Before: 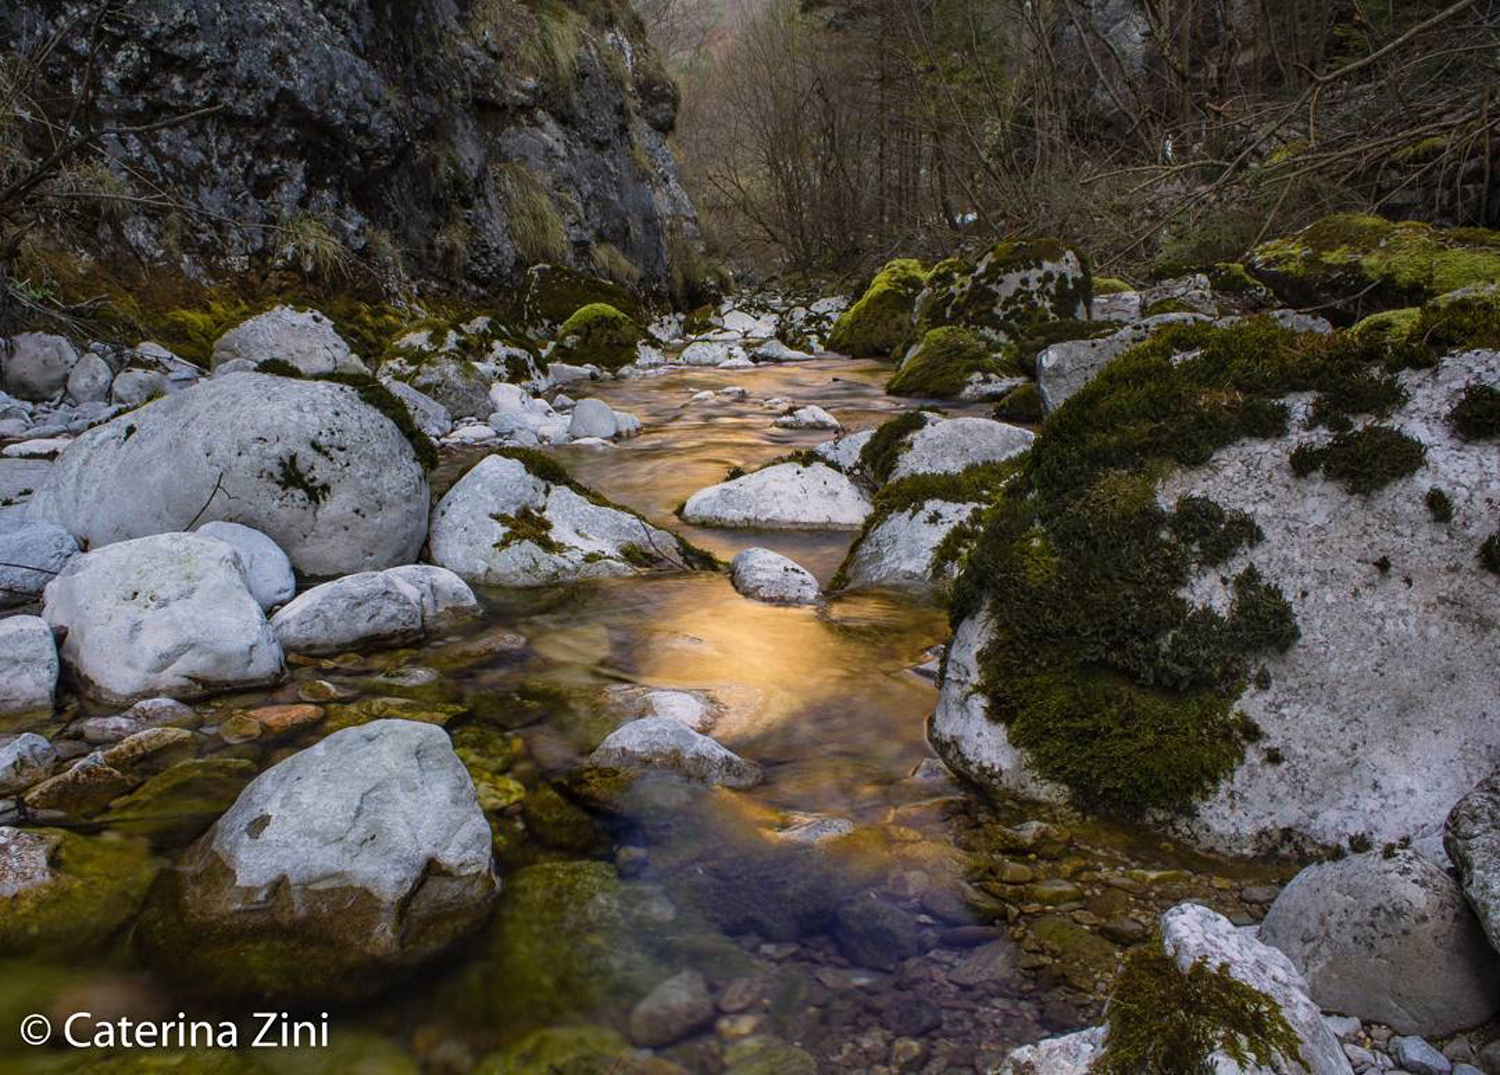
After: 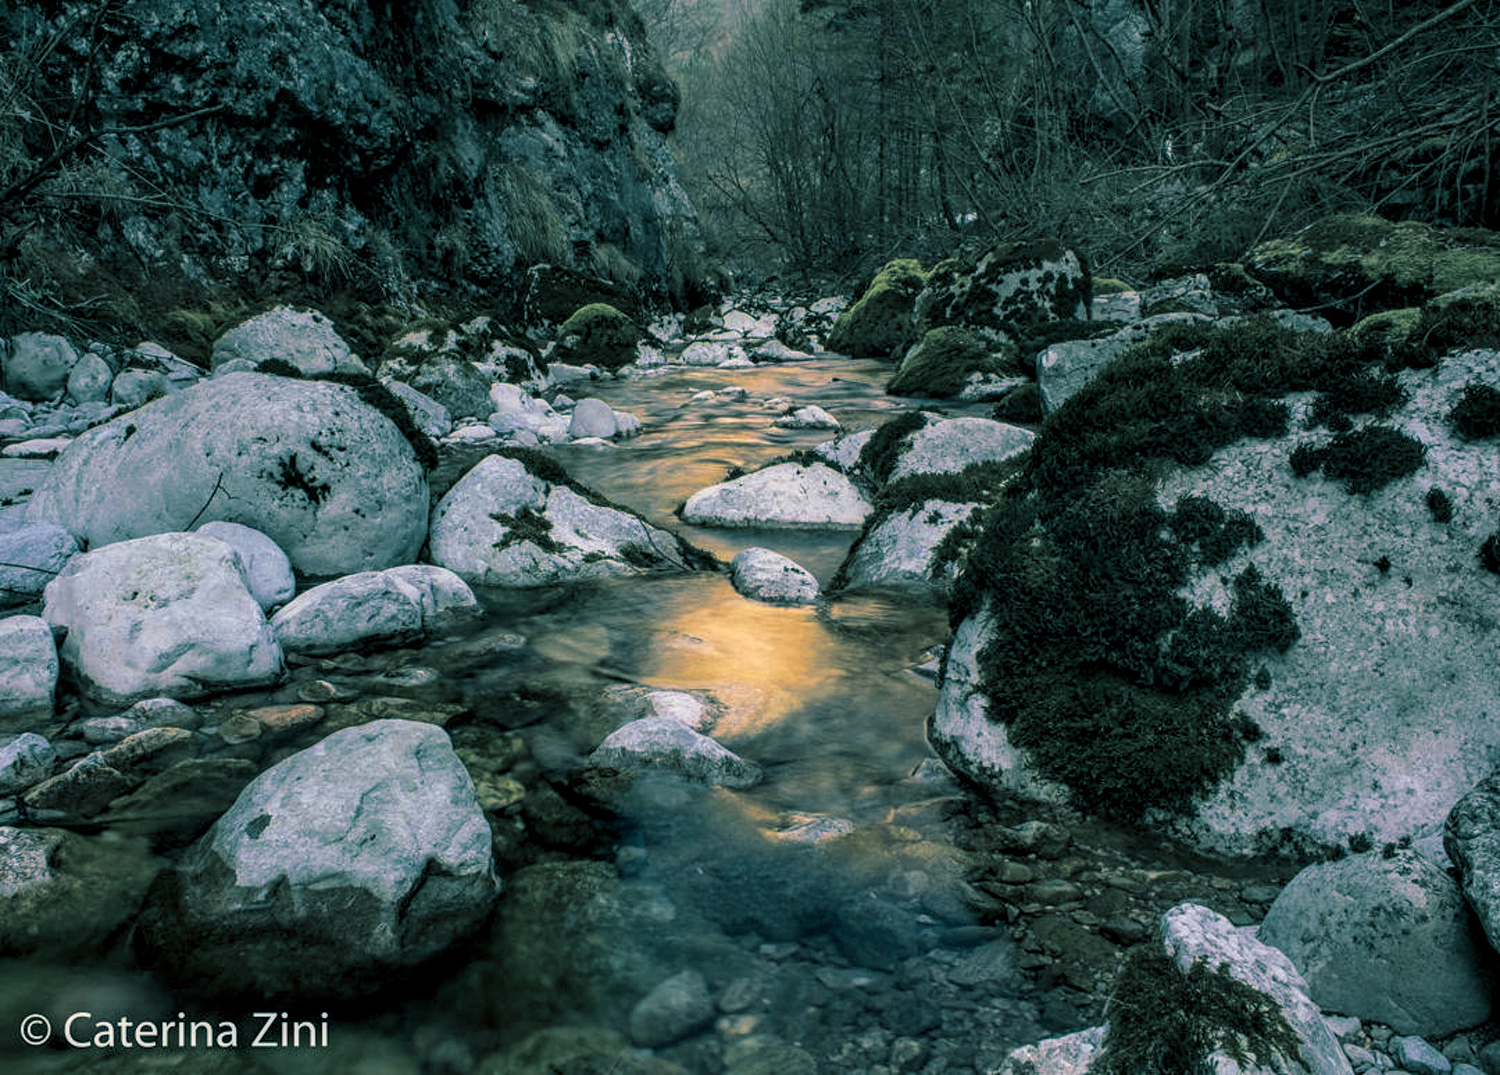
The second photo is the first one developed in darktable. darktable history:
split-toning: shadows › hue 186.43°, highlights › hue 49.29°, compress 30.29%
exposure: black level correction 0.001, exposure -0.125 EV, compensate exposure bias true, compensate highlight preservation false
local contrast: detail 130%
